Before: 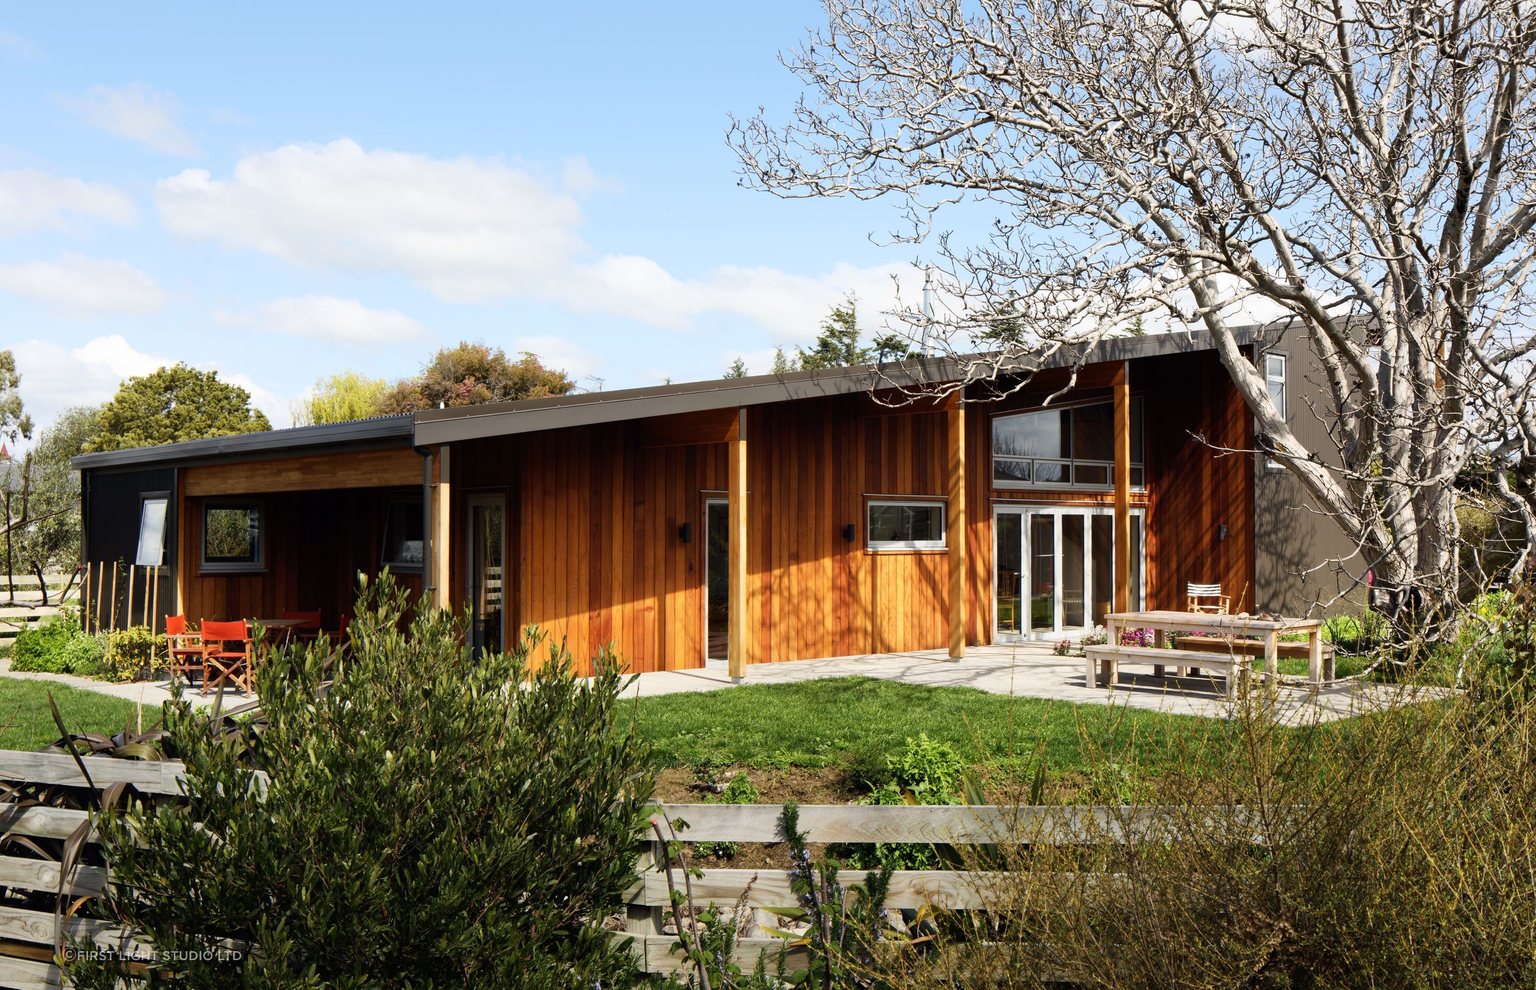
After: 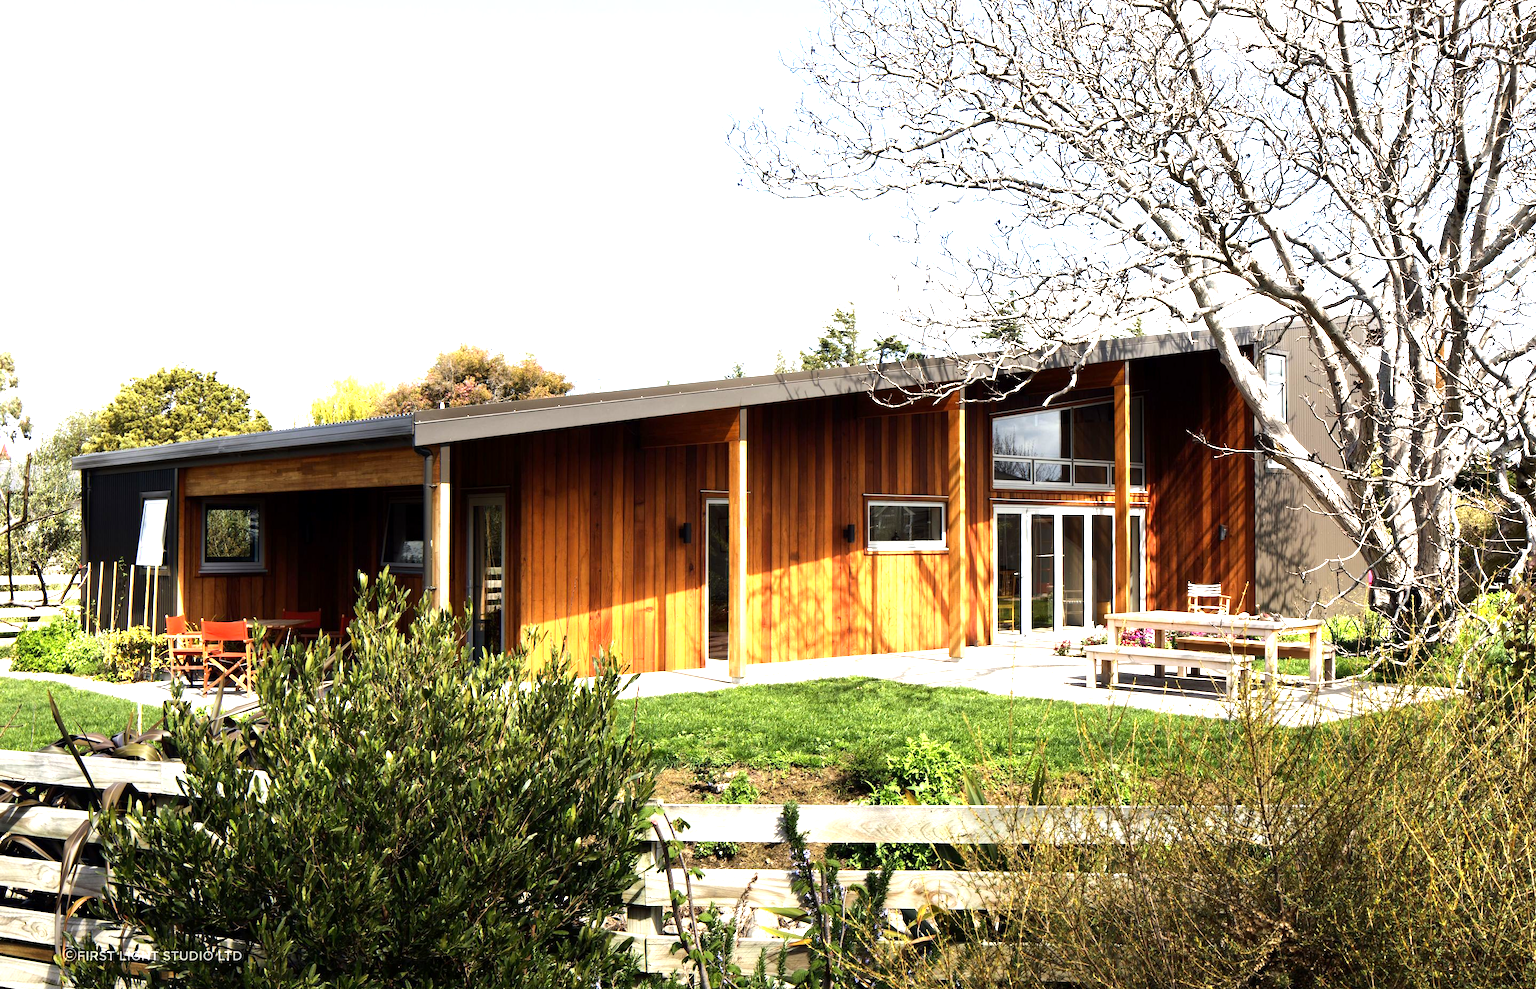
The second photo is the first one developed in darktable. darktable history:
tone equalizer: -8 EV -0.417 EV, -7 EV -0.389 EV, -6 EV -0.333 EV, -5 EV -0.222 EV, -3 EV 0.222 EV, -2 EV 0.333 EV, -1 EV 0.389 EV, +0 EV 0.417 EV, edges refinement/feathering 500, mask exposure compensation -1.57 EV, preserve details no
exposure: black level correction 0.001, exposure 0.955 EV, compensate exposure bias true, compensate highlight preservation false
